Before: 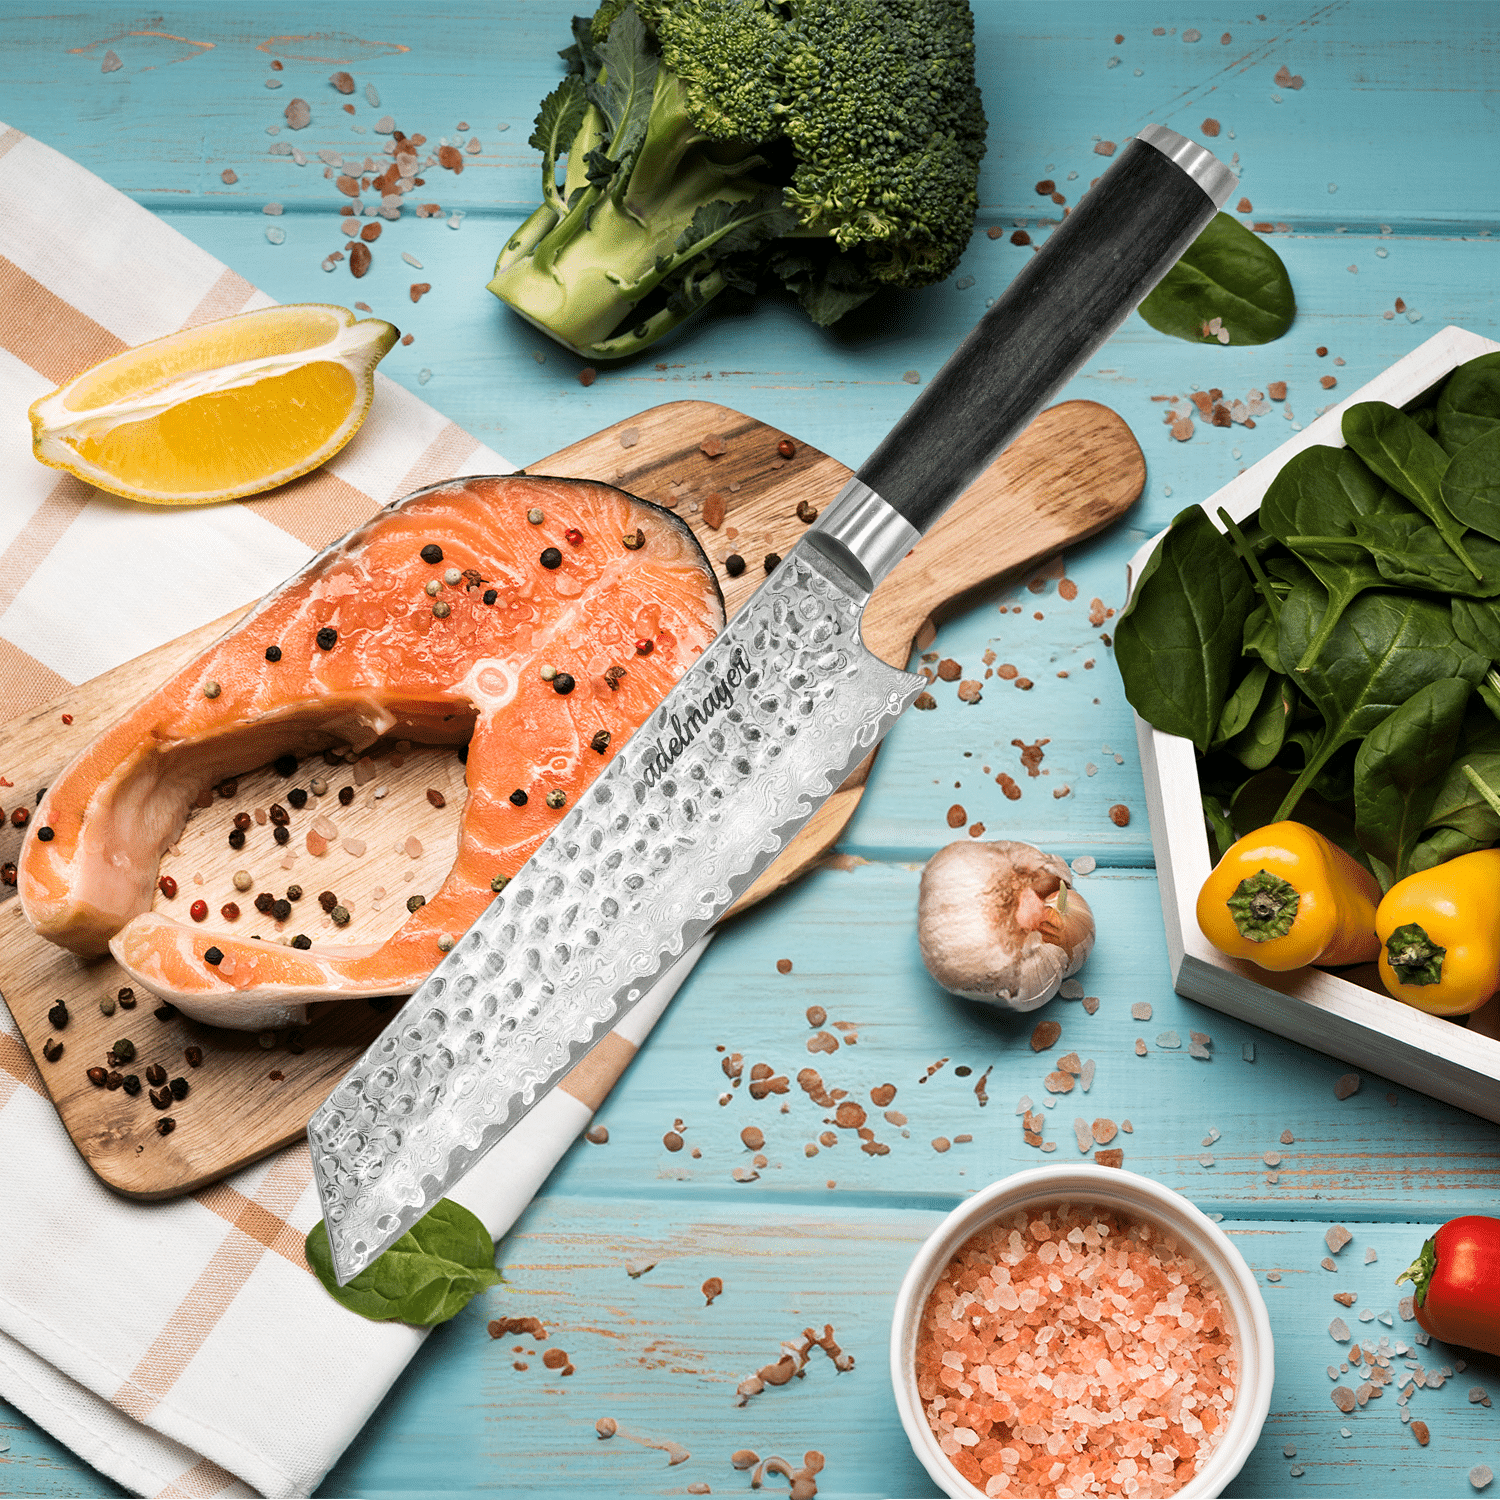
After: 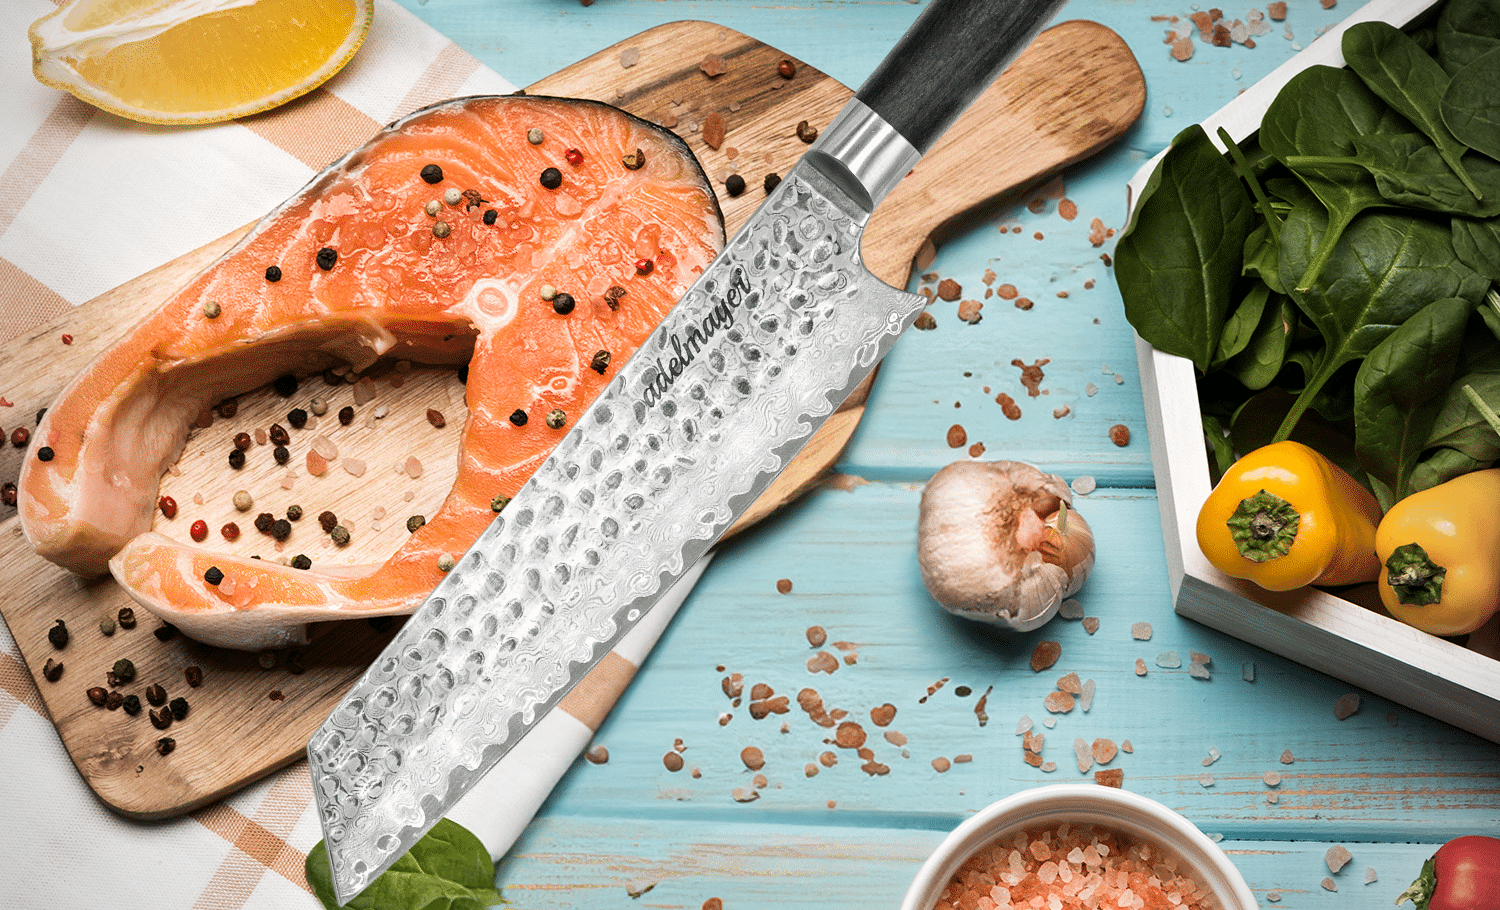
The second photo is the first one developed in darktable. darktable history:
vignetting: fall-off radius 60.92%
crop and rotate: top 25.357%, bottom 13.942%
